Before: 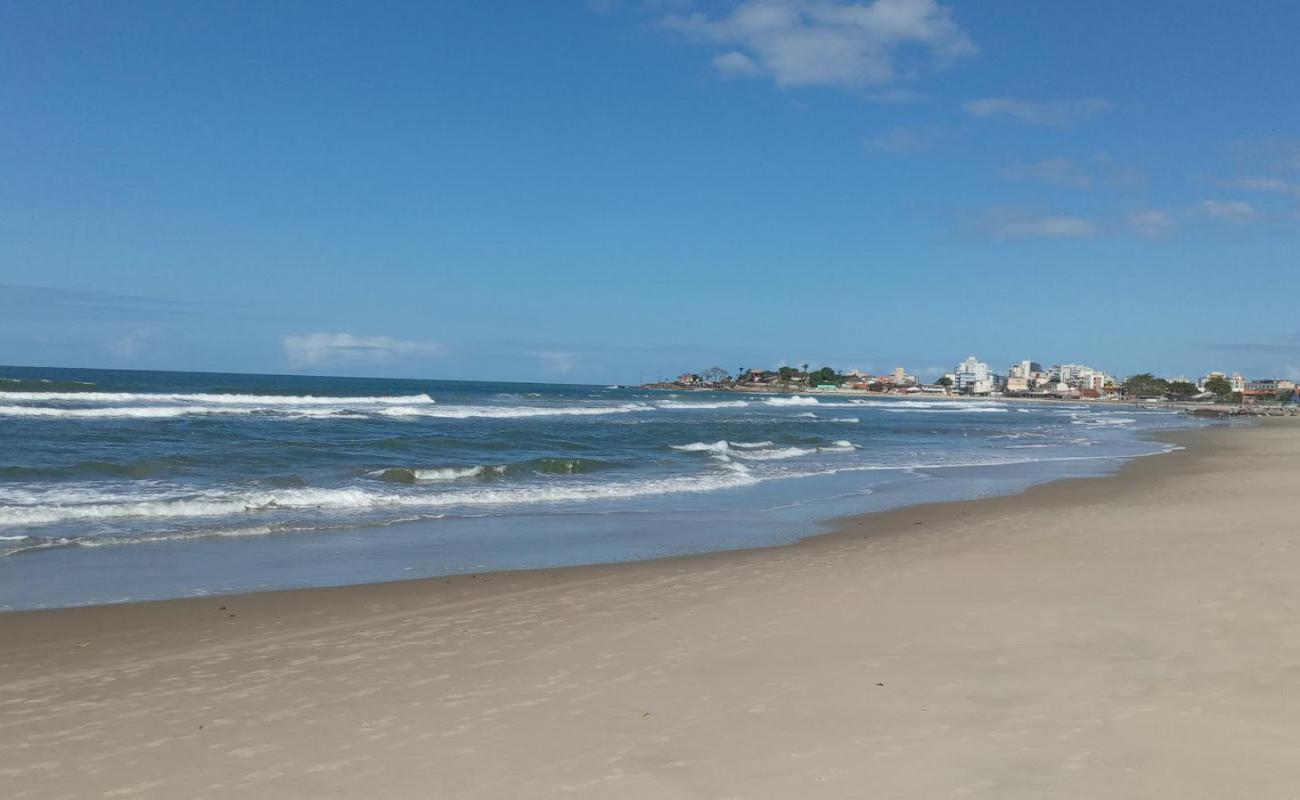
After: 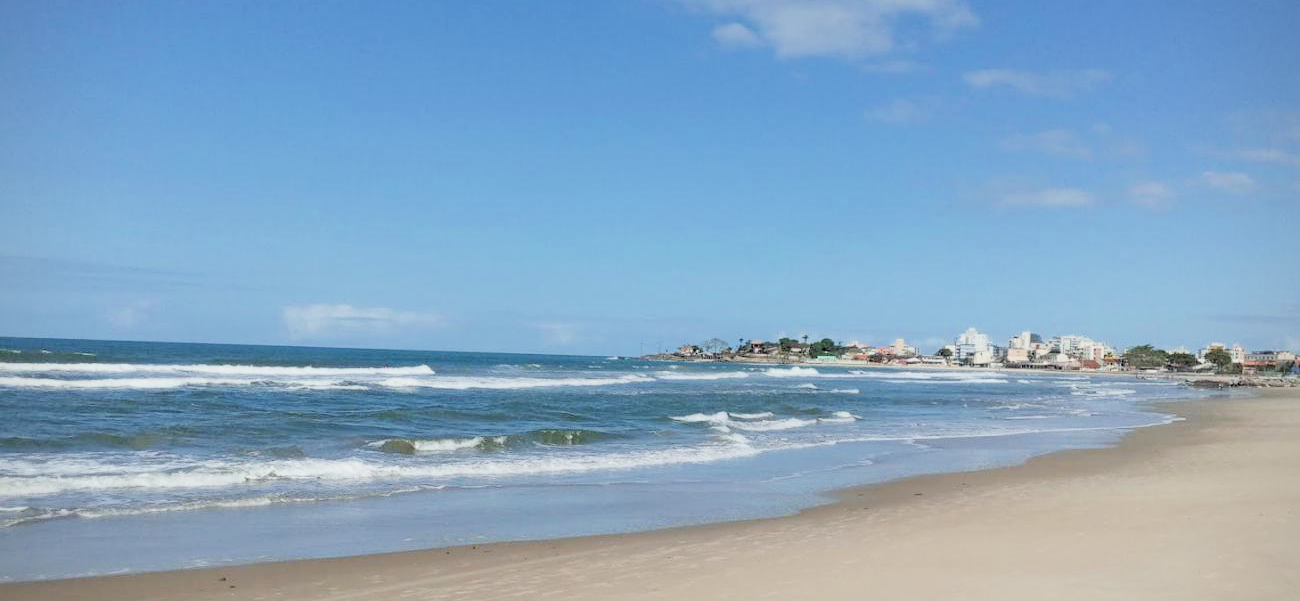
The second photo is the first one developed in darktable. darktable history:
crop: top 3.693%, bottom 21.138%
vignetting: brightness -0.305, saturation -0.047, dithering 16-bit output
tone equalizer: -8 EV -1.06 EV, -7 EV -1.03 EV, -6 EV -0.879 EV, -5 EV -0.602 EV, -3 EV 0.583 EV, -2 EV 0.879 EV, -1 EV 0.998 EV, +0 EV 1.06 EV, mask exposure compensation -0.514 EV
filmic rgb: black relative exposure -4.39 EV, white relative exposure 5.01 EV, threshold 3.02 EV, hardness 2.2, latitude 39.38%, contrast 1.147, highlights saturation mix 10.32%, shadows ↔ highlights balance 0.865%, enable highlight reconstruction true
shadows and highlights: shadows 52.35, highlights -28.43, soften with gaussian
